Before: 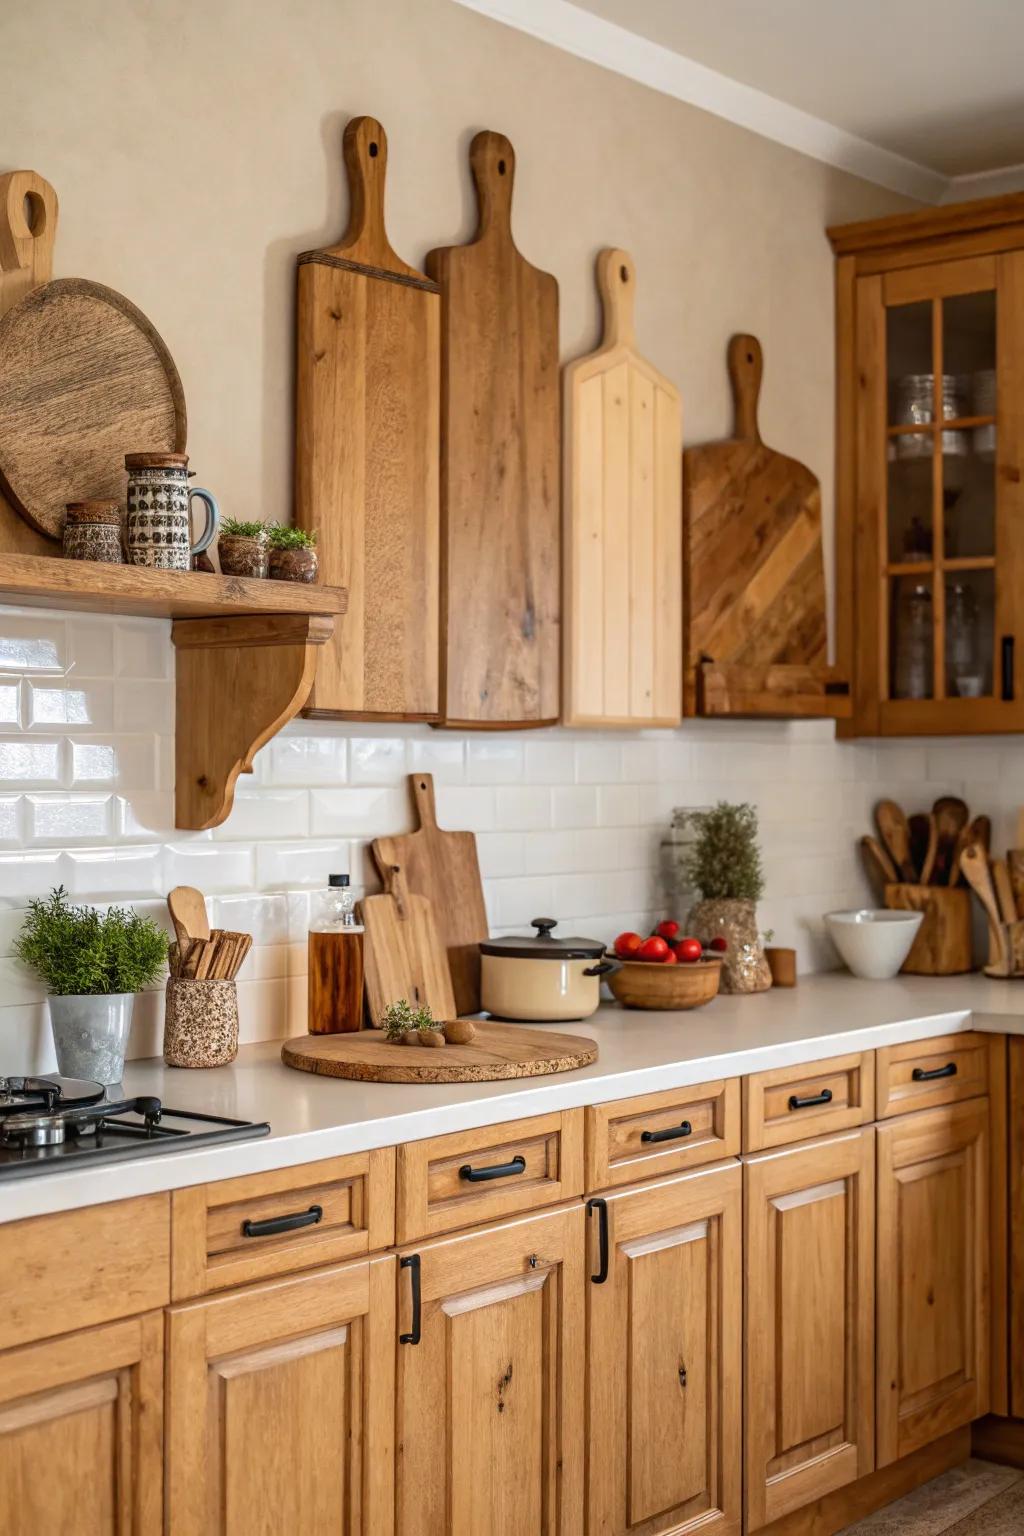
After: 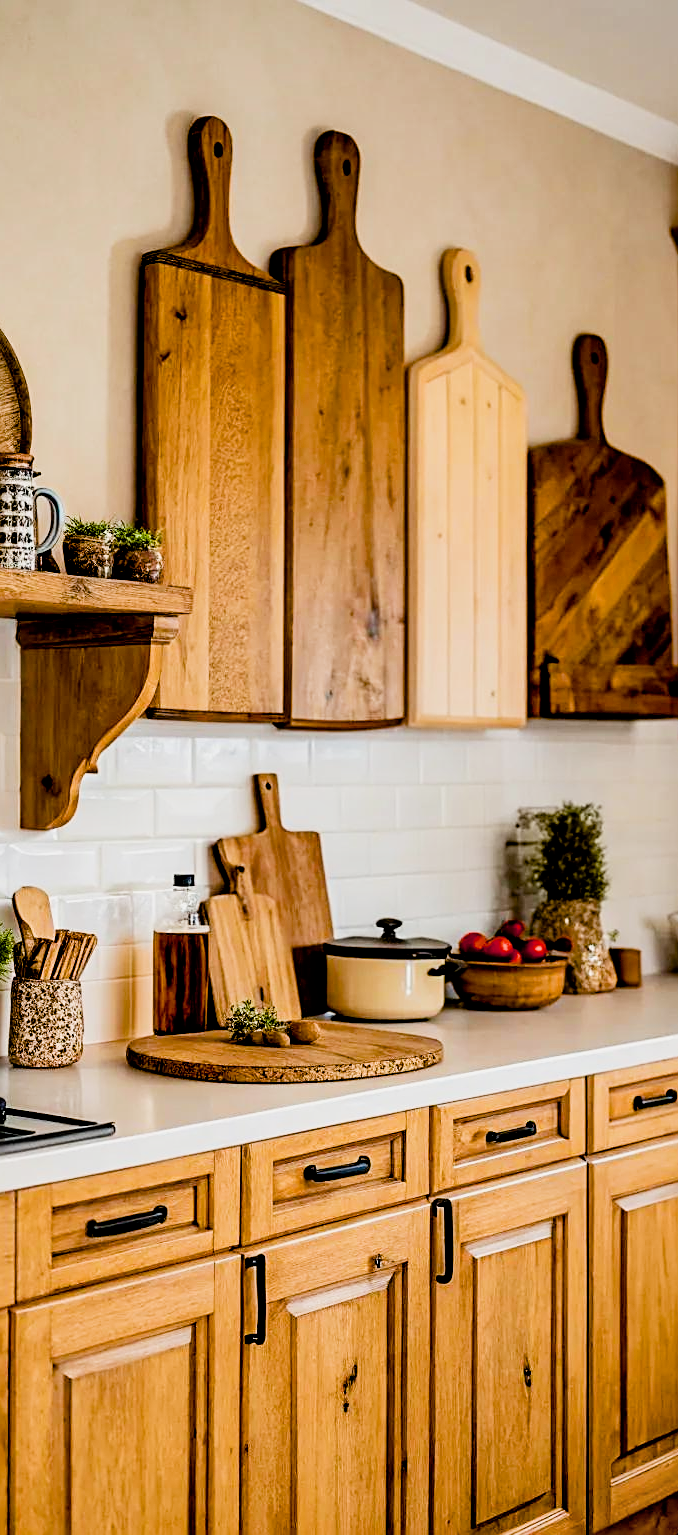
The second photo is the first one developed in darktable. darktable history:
crop and rotate: left 15.211%, right 18.52%
color balance rgb: perceptual saturation grading › global saturation 34.963%, perceptual saturation grading › highlights -29.814%, perceptual saturation grading › shadows 35.072%
sharpen: on, module defaults
exposure: black level correction 0.032, exposure 0.332 EV, compensate highlight preservation false
shadows and highlights: radius 131.44, soften with gaussian
filmic rgb: black relative exposure -5.07 EV, white relative exposure 3.96 EV, hardness 2.88, contrast 1.404, highlights saturation mix -31.22%
